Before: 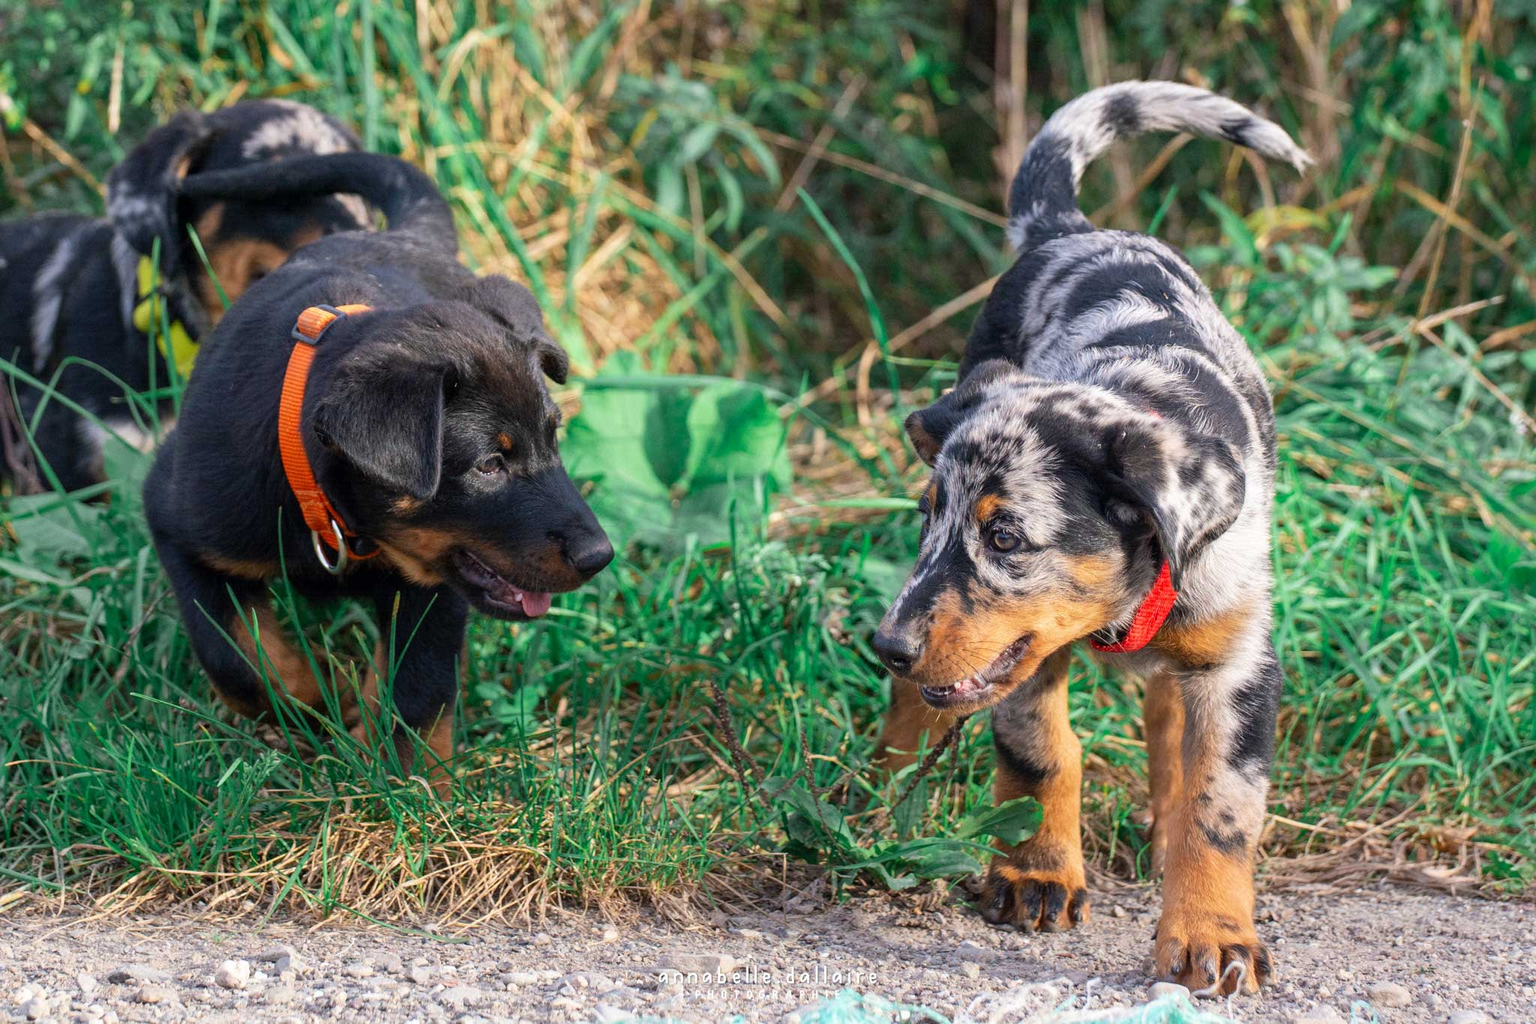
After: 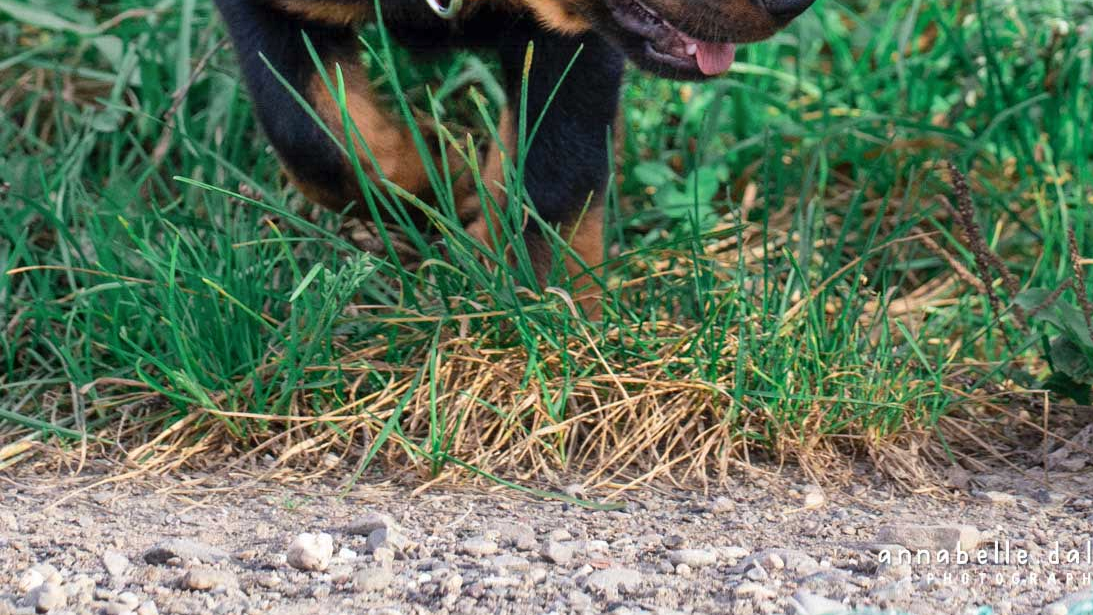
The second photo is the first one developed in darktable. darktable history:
exposure: compensate highlight preservation false
crop and rotate: top 54.778%, right 46.61%, bottom 0.159%
shadows and highlights: shadows 60, soften with gaussian
